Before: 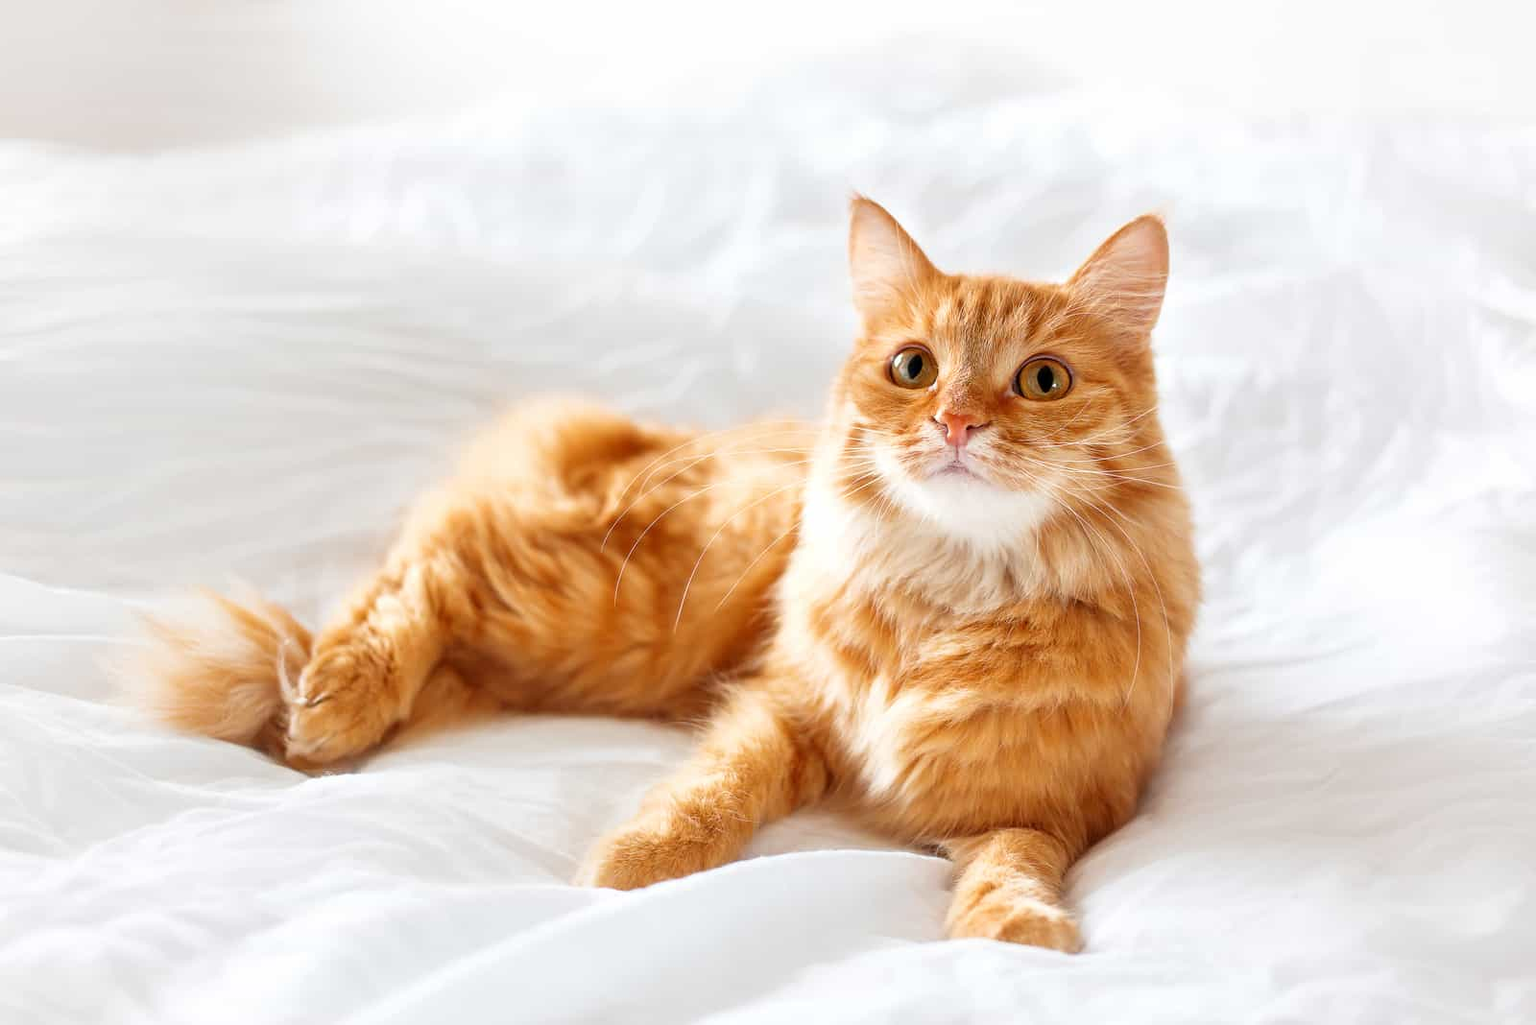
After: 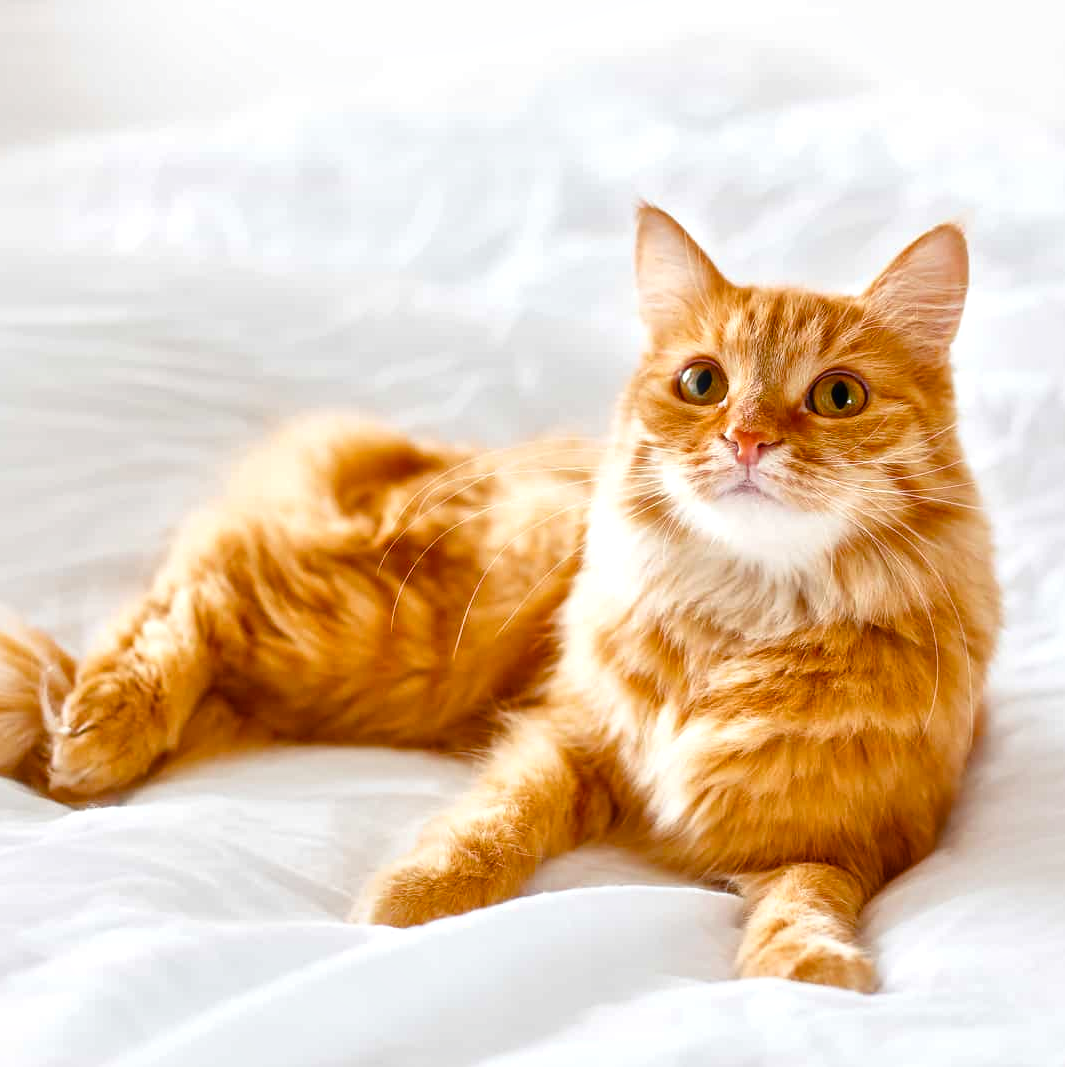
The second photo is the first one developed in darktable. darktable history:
haze removal: strength -0.097, compatibility mode true, adaptive false
crop and rotate: left 15.619%, right 17.759%
local contrast: mode bilateral grid, contrast 20, coarseness 51, detail 139%, midtone range 0.2
color balance rgb: power › hue 329.3°, perceptual saturation grading › global saturation 20%, perceptual saturation grading › highlights -24.789%, perceptual saturation grading › shadows 49.314%, global vibrance 29.564%
